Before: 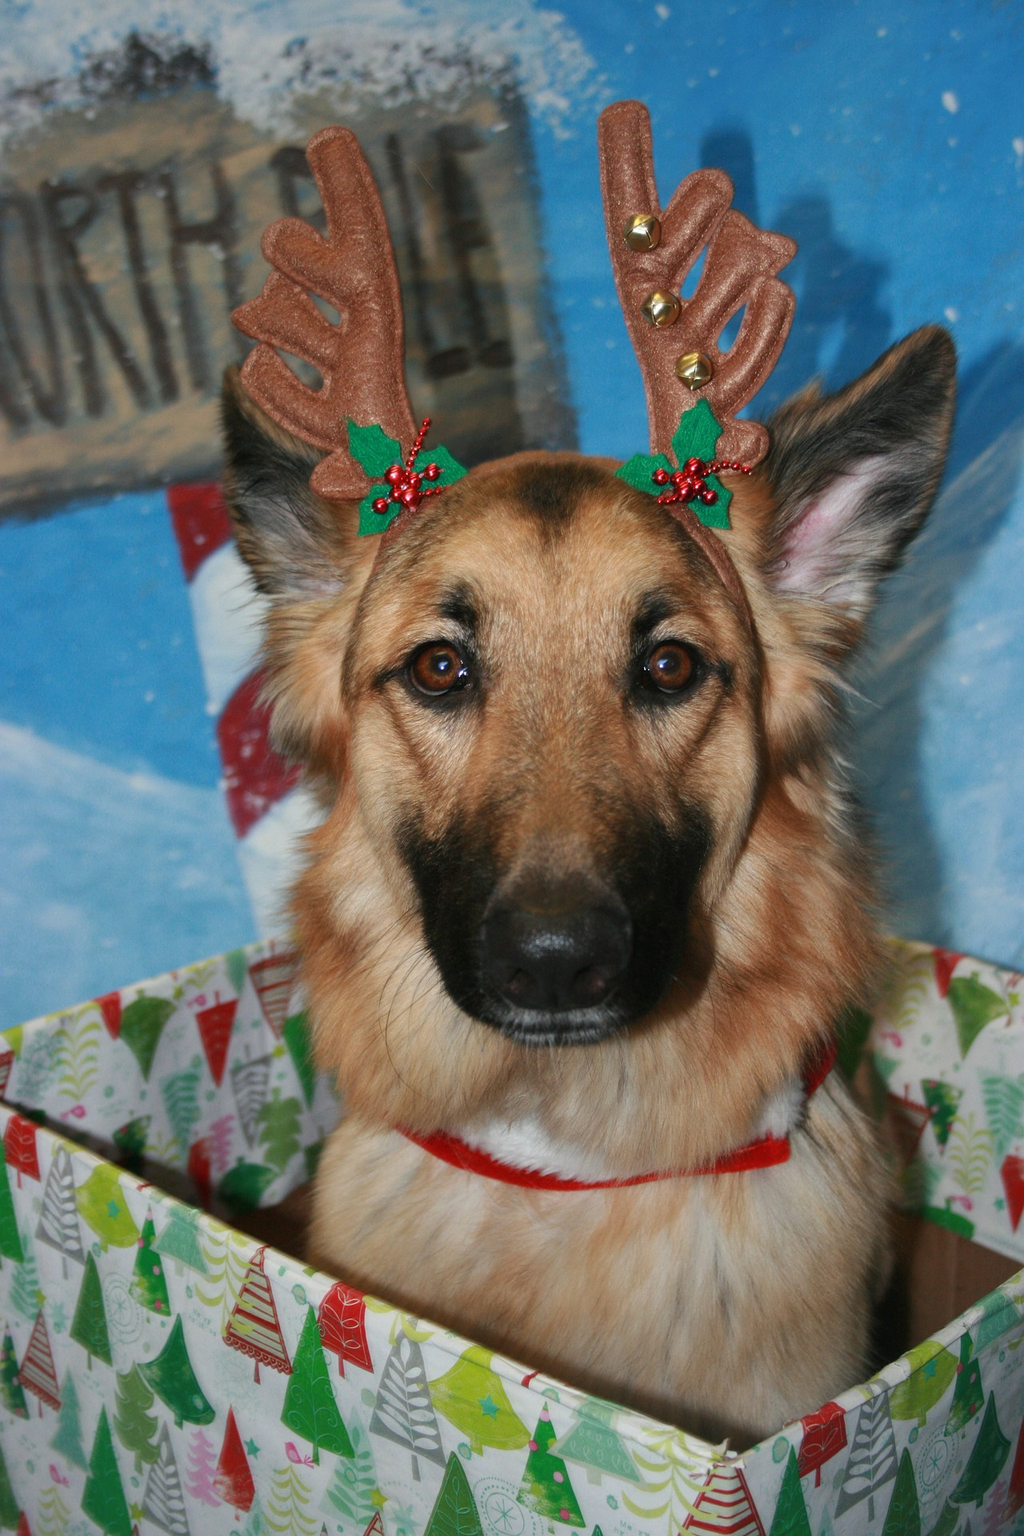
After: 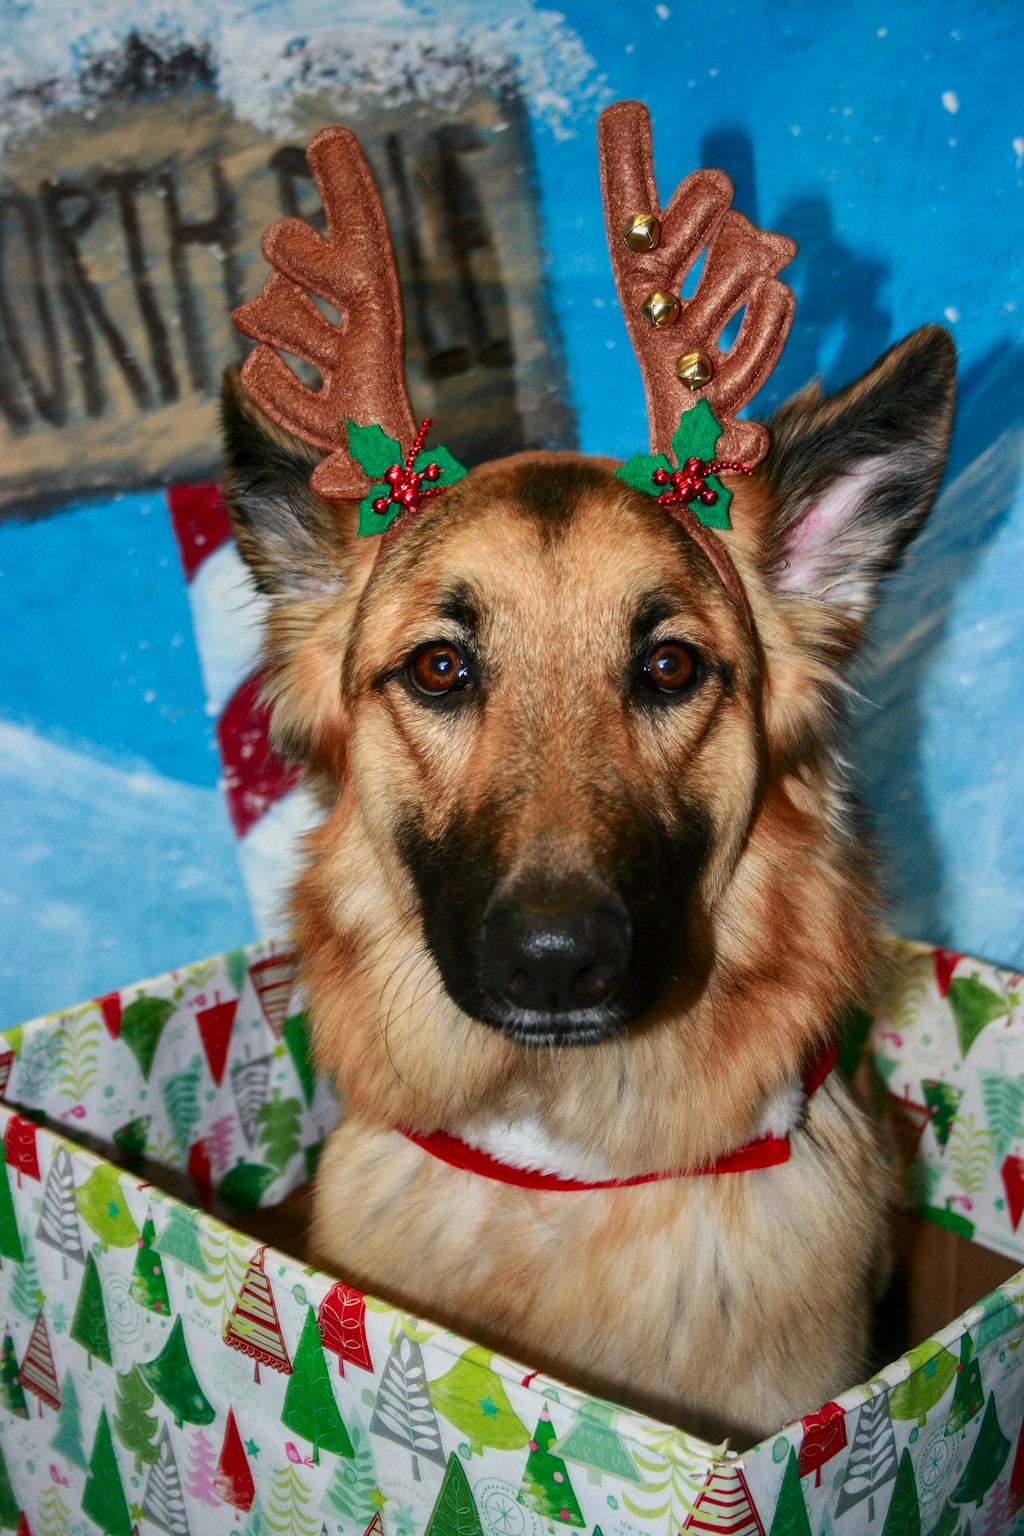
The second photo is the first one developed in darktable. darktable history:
local contrast: on, module defaults
tone curve: curves: ch0 [(0, 0.011) (0.139, 0.106) (0.295, 0.271) (0.499, 0.523) (0.739, 0.782) (0.857, 0.879) (1, 0.967)]; ch1 [(0, 0) (0.291, 0.229) (0.394, 0.365) (0.469, 0.456) (0.495, 0.497) (0.524, 0.53) (0.588, 0.62) (0.725, 0.779) (1, 1)]; ch2 [(0, 0) (0.125, 0.089) (0.35, 0.317) (0.437, 0.42) (0.502, 0.499) (0.537, 0.551) (0.613, 0.636) (1, 1)], color space Lab, independent channels, preserve colors none
